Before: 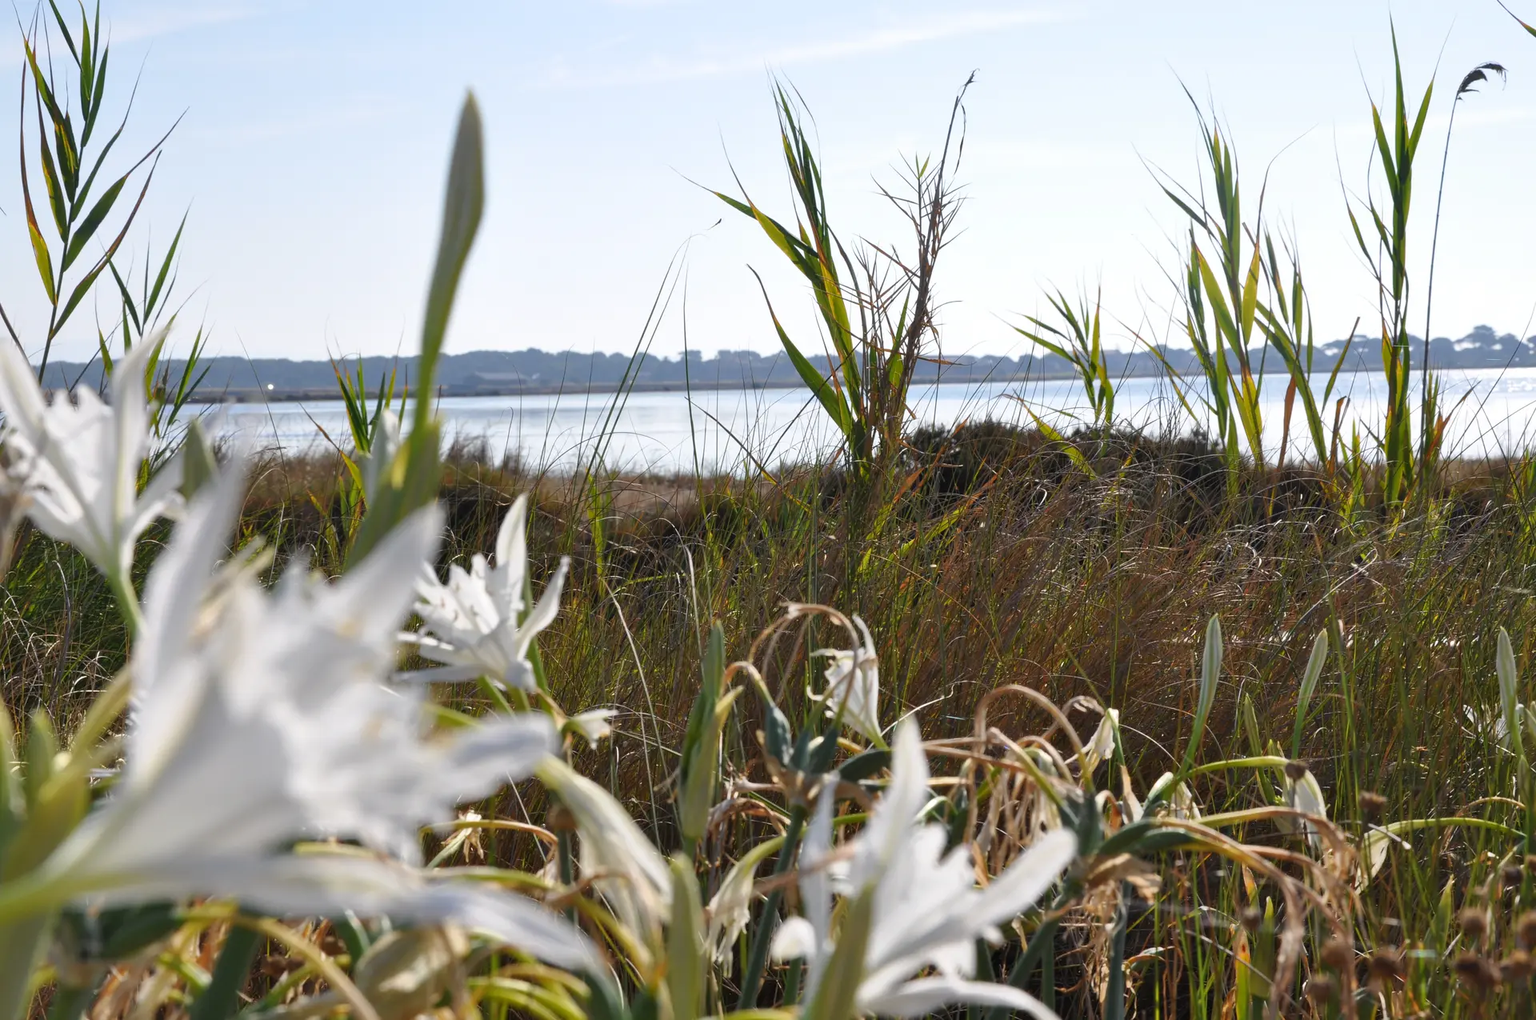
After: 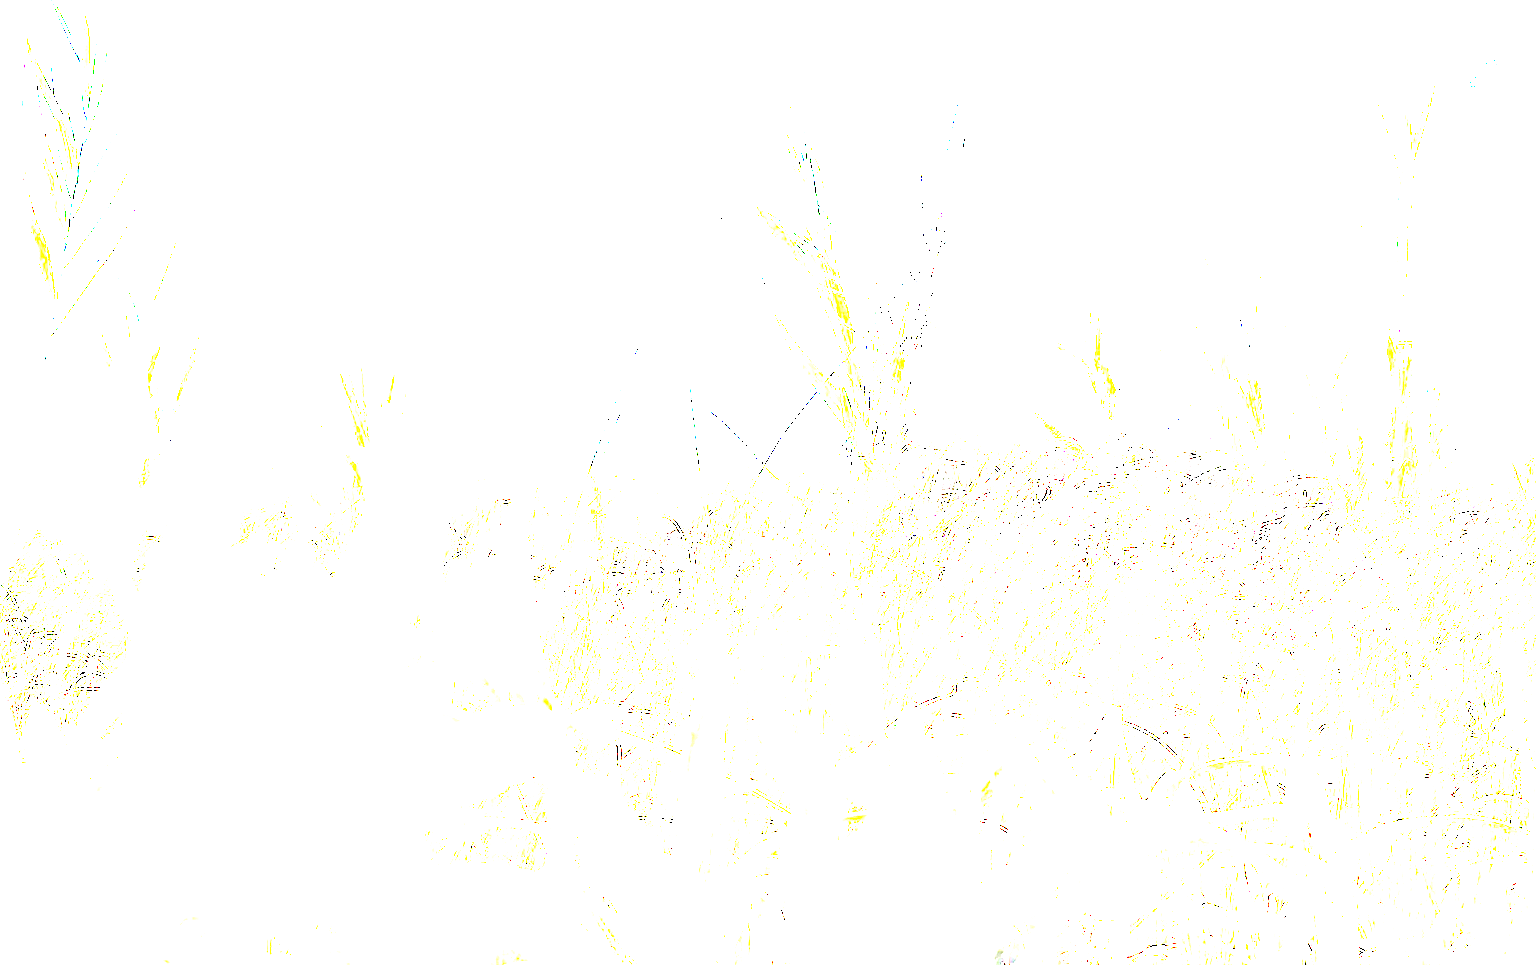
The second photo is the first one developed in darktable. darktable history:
exposure: exposure 7.973 EV, compensate highlight preservation false
crop: top 0.45%, right 0.255%, bottom 5.081%
